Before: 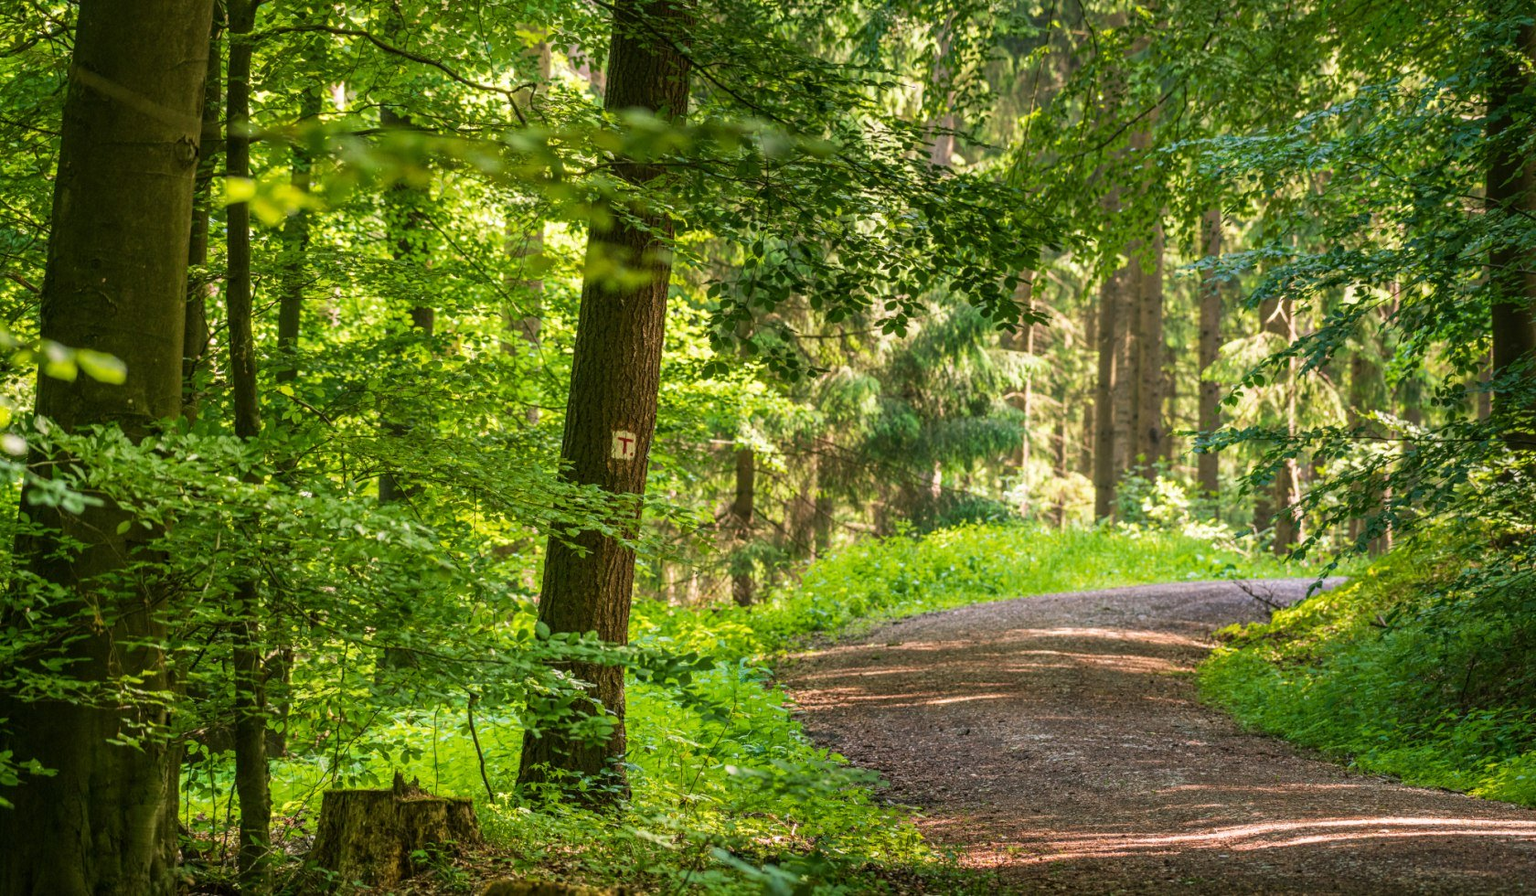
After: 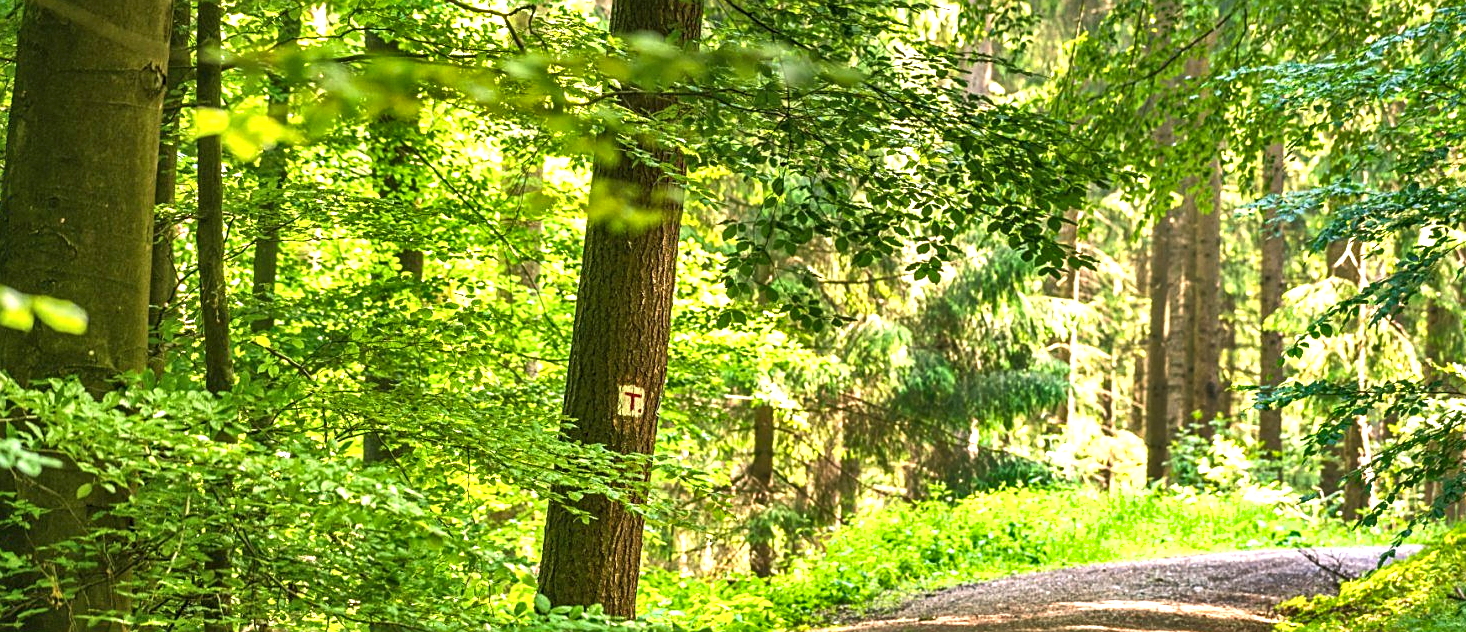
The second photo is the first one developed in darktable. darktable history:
crop: left 3.092%, top 8.813%, right 9.618%, bottom 26.637%
shadows and highlights: soften with gaussian
sharpen: on, module defaults
exposure: black level correction 0, exposure 1.099 EV, compensate highlight preservation false
